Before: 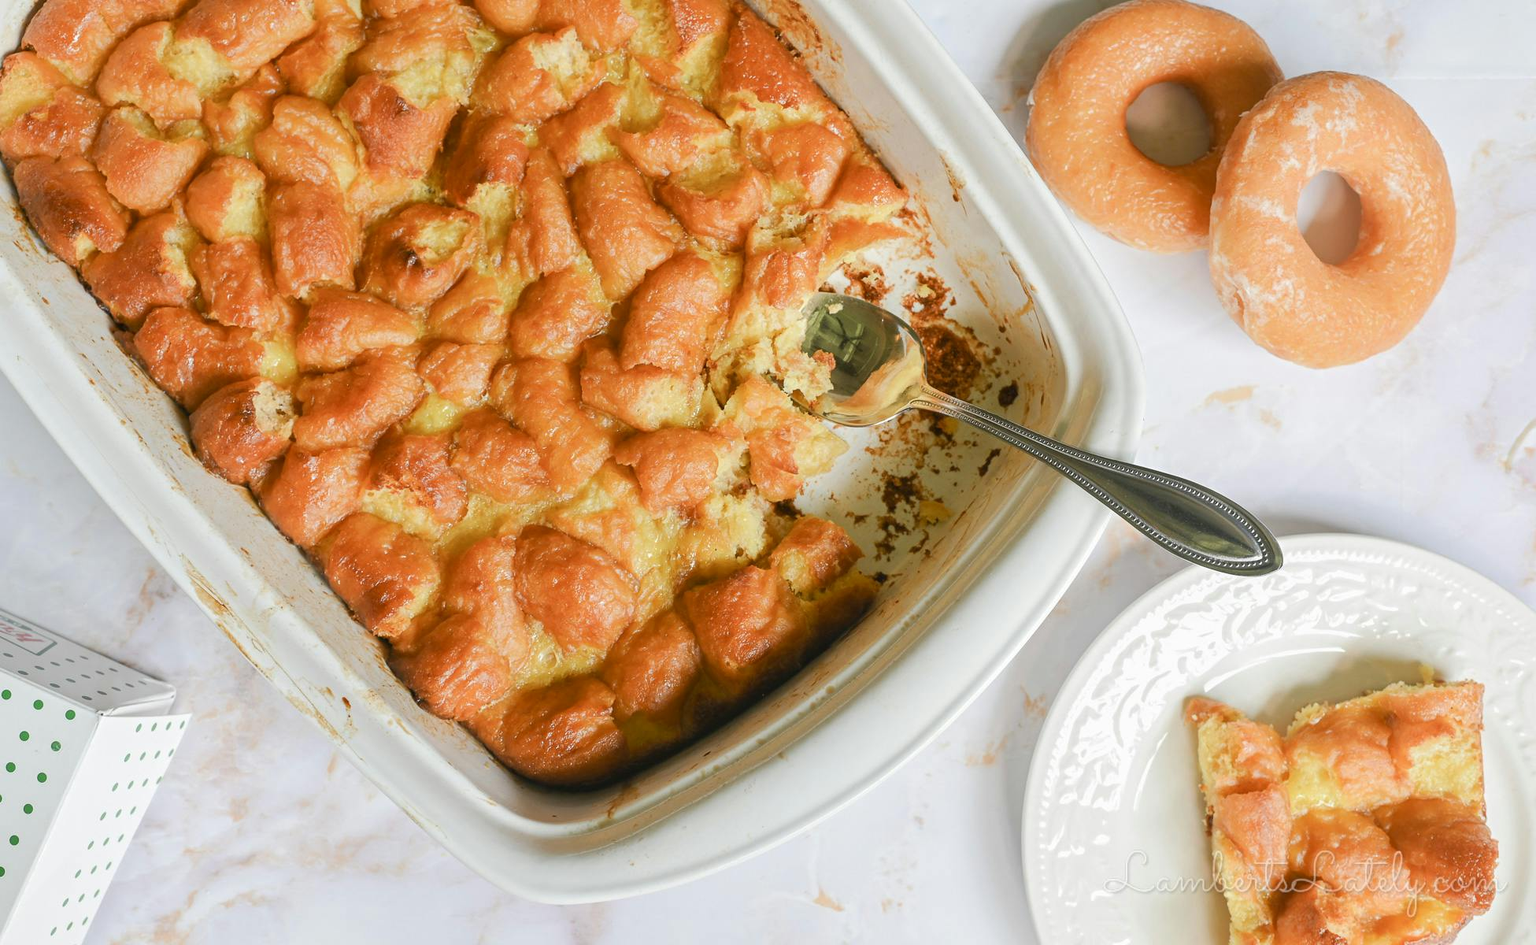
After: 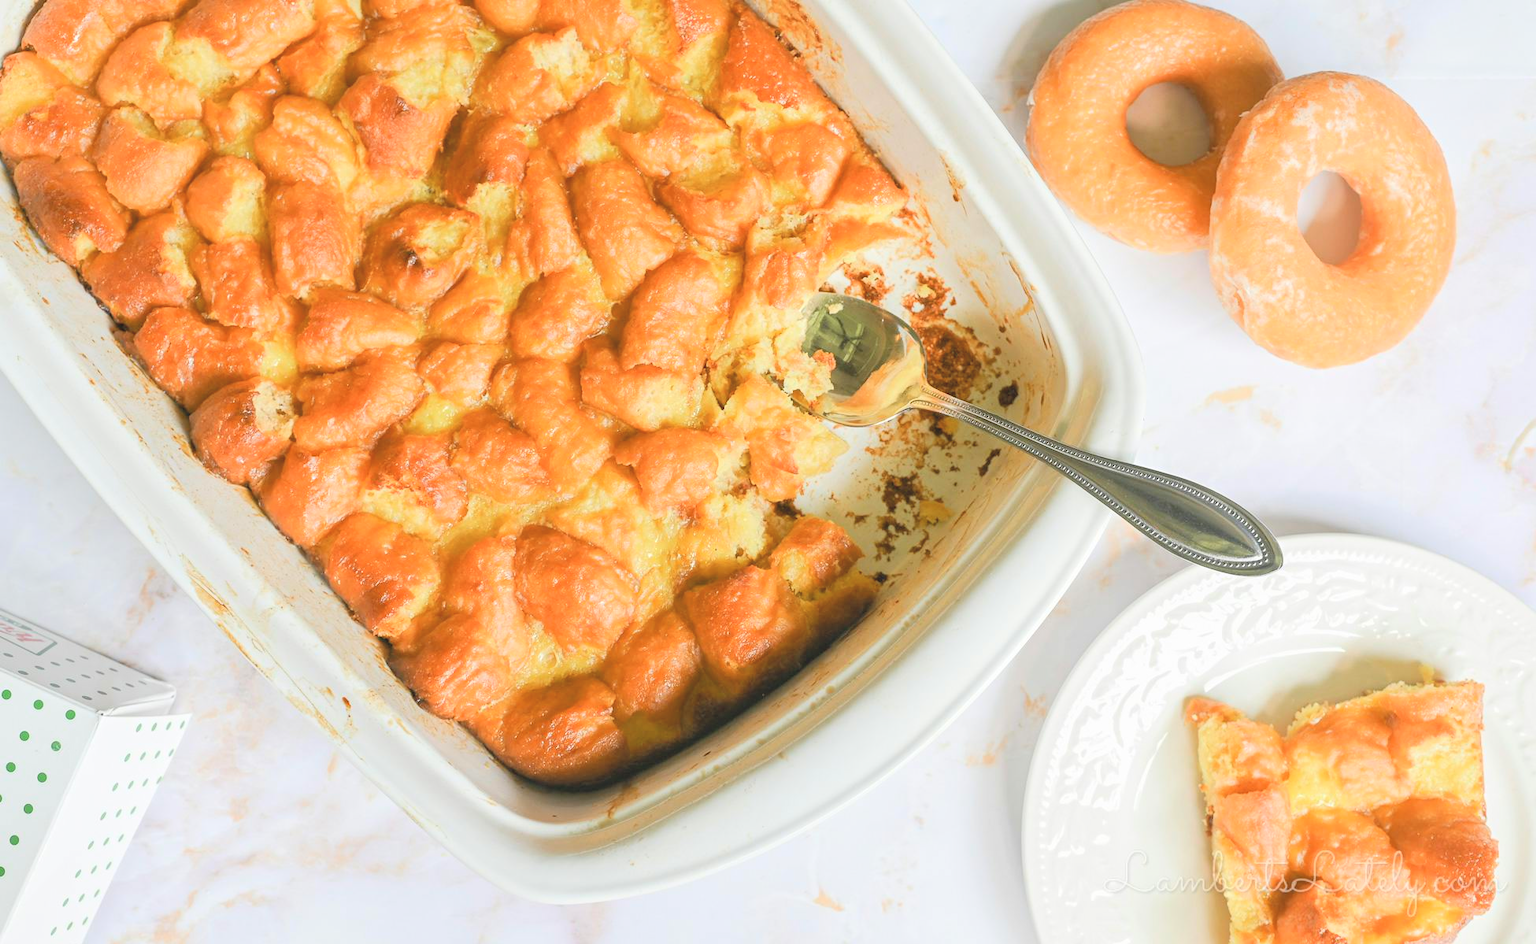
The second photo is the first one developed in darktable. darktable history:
contrast brightness saturation: contrast 0.102, brightness 0.304, saturation 0.143
